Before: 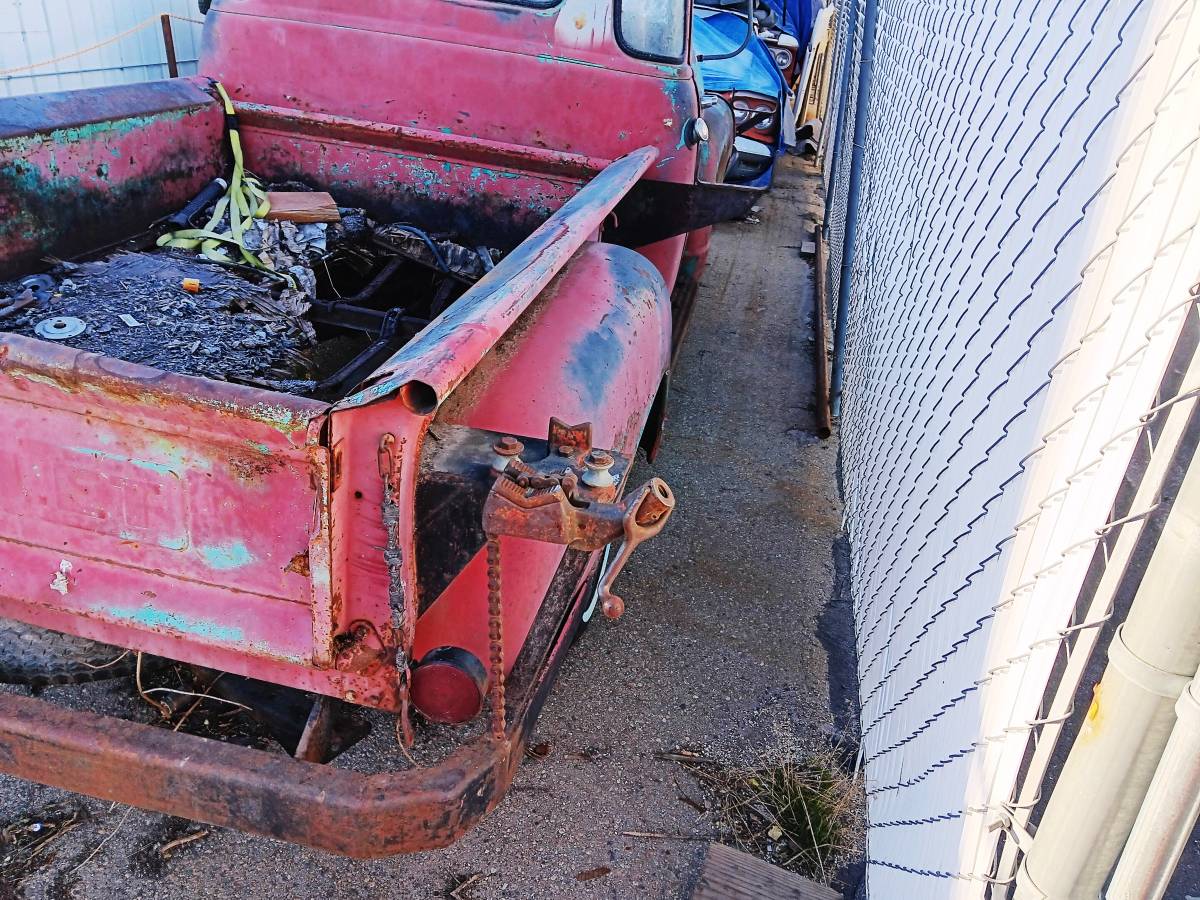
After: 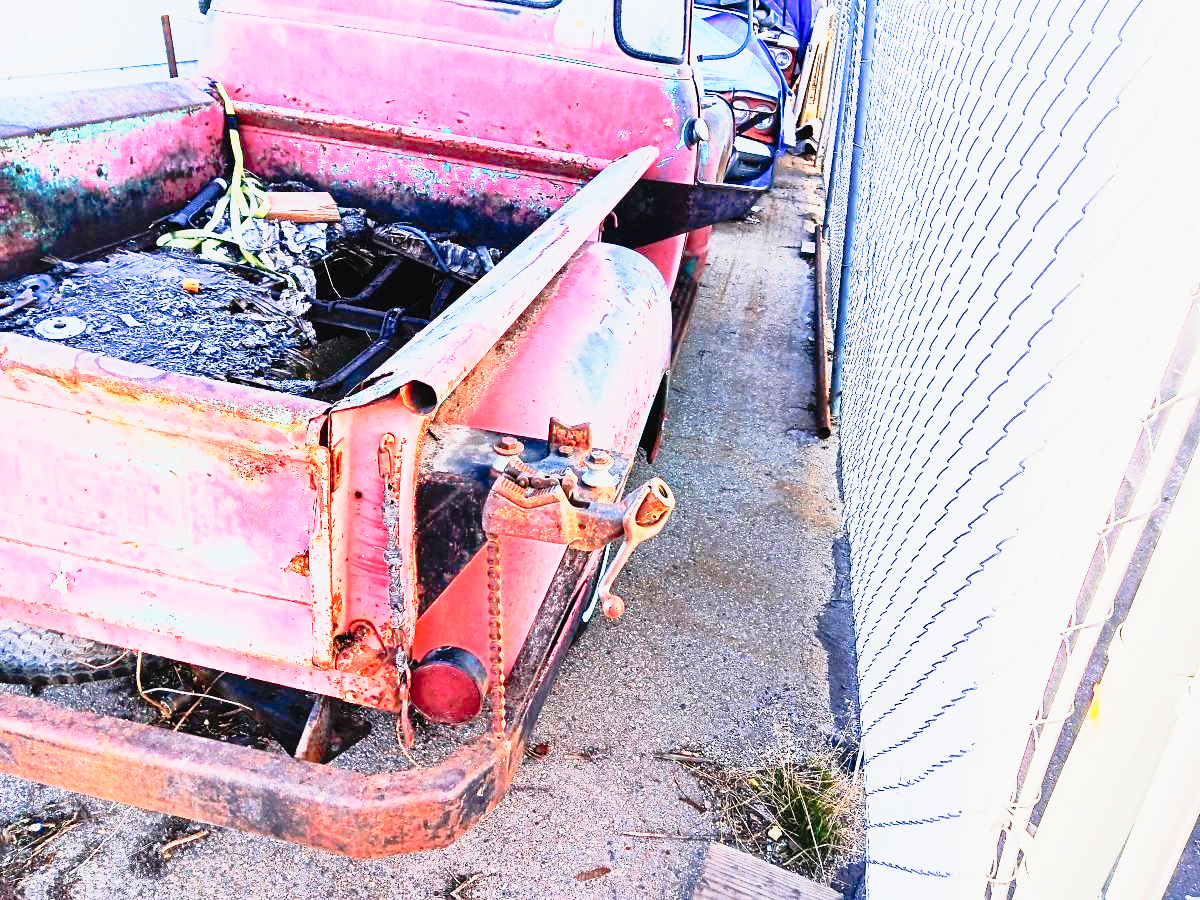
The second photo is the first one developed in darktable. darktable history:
exposure: black level correction 0.001, exposure 0.964 EV, compensate highlight preservation false
tone curve: curves: ch0 [(0, 0.015) (0.091, 0.055) (0.184, 0.159) (0.304, 0.382) (0.492, 0.579) (0.628, 0.755) (0.832, 0.932) (0.984, 0.963)]; ch1 [(0, 0) (0.34, 0.235) (0.493, 0.5) (0.554, 0.56) (0.764, 0.815) (1, 1)]; ch2 [(0, 0) (0.44, 0.458) (0.476, 0.477) (0.542, 0.586) (0.674, 0.724) (1, 1)], preserve colors none
contrast brightness saturation: contrast 0.197, brightness 0.162, saturation 0.22
